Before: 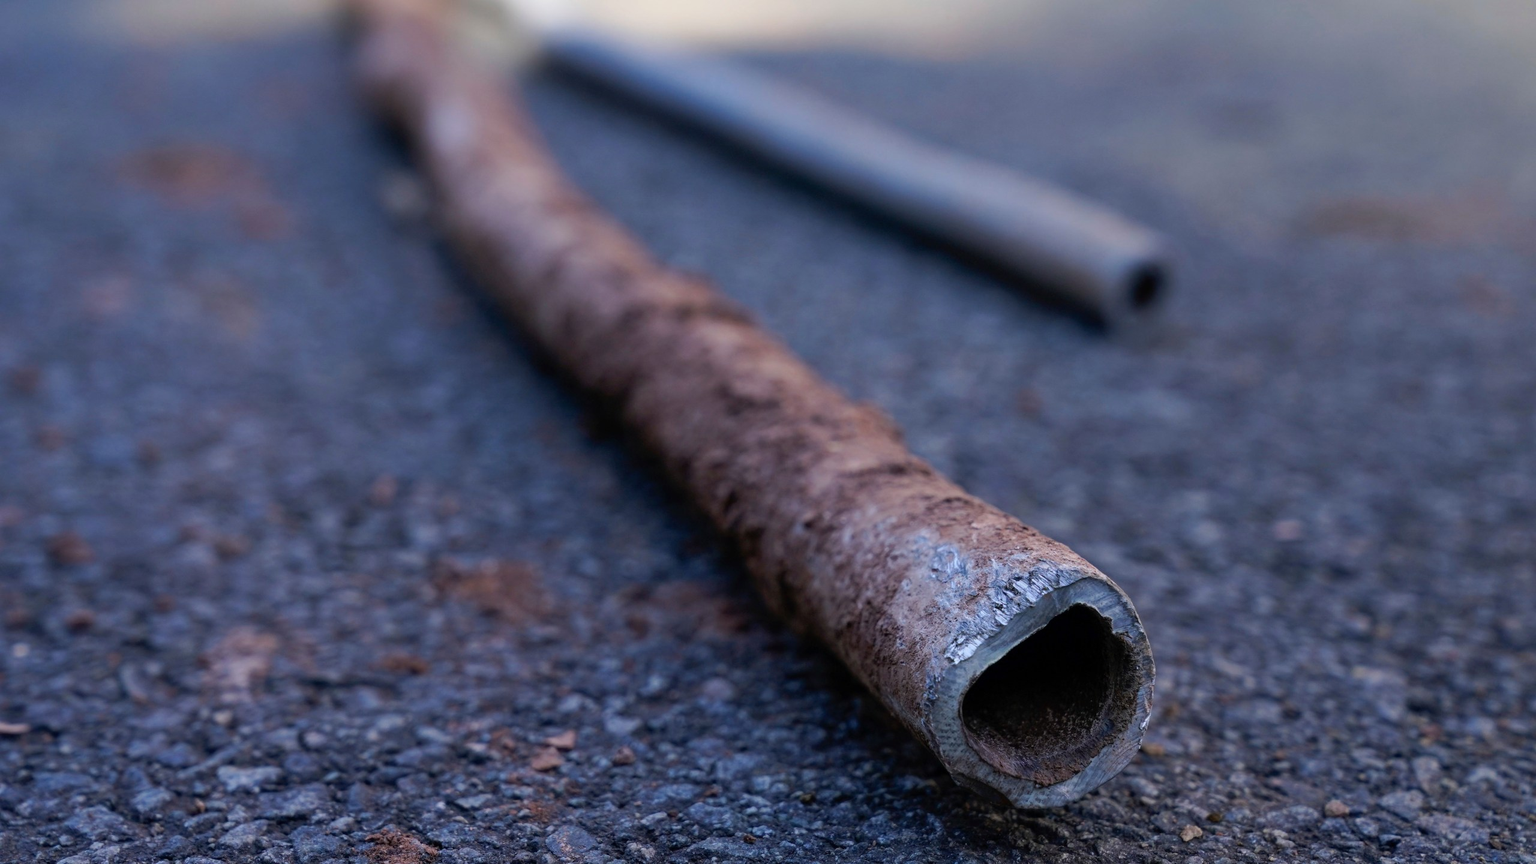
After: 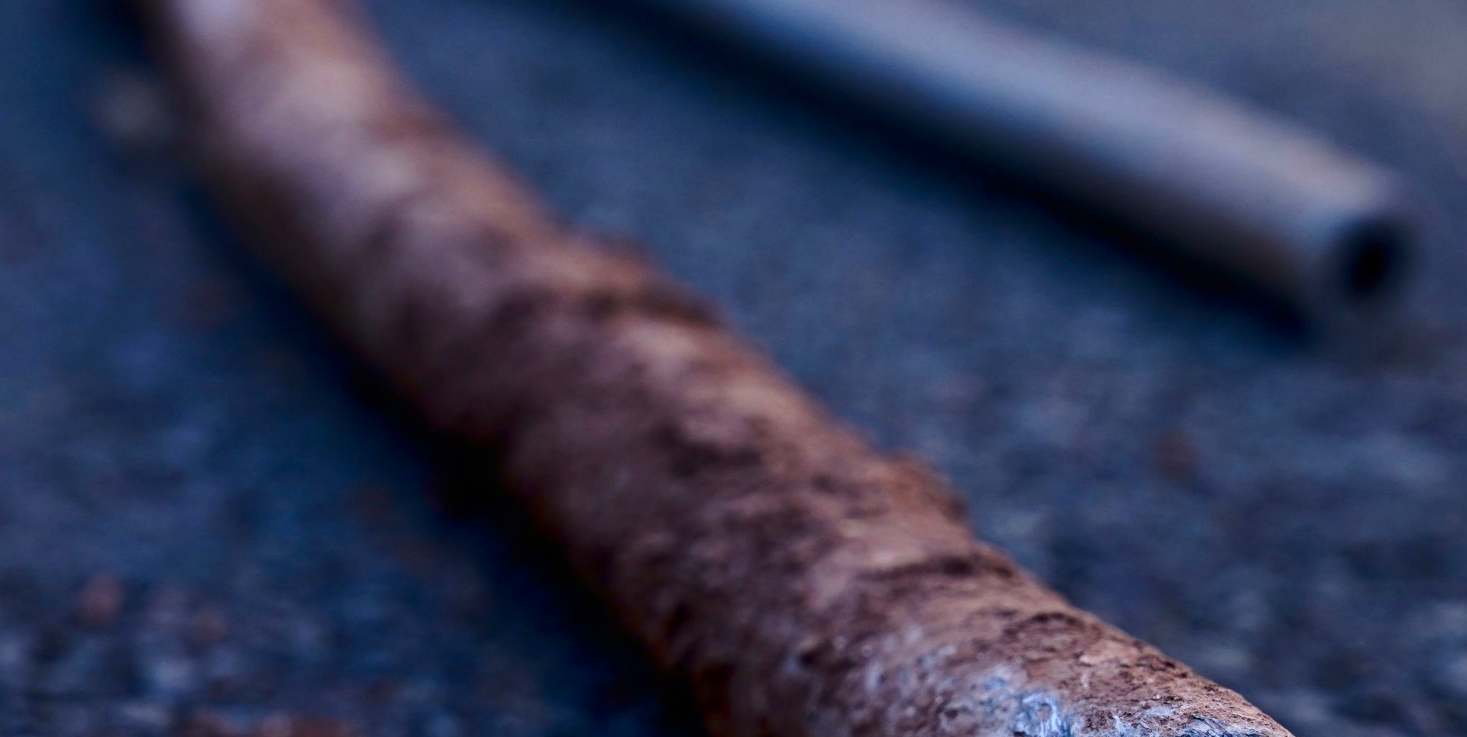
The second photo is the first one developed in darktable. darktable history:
contrast brightness saturation: contrast 0.209, brightness -0.115, saturation 0.212
exposure: compensate highlight preservation false
crop: left 21.063%, top 15.039%, right 21.605%, bottom 33.762%
